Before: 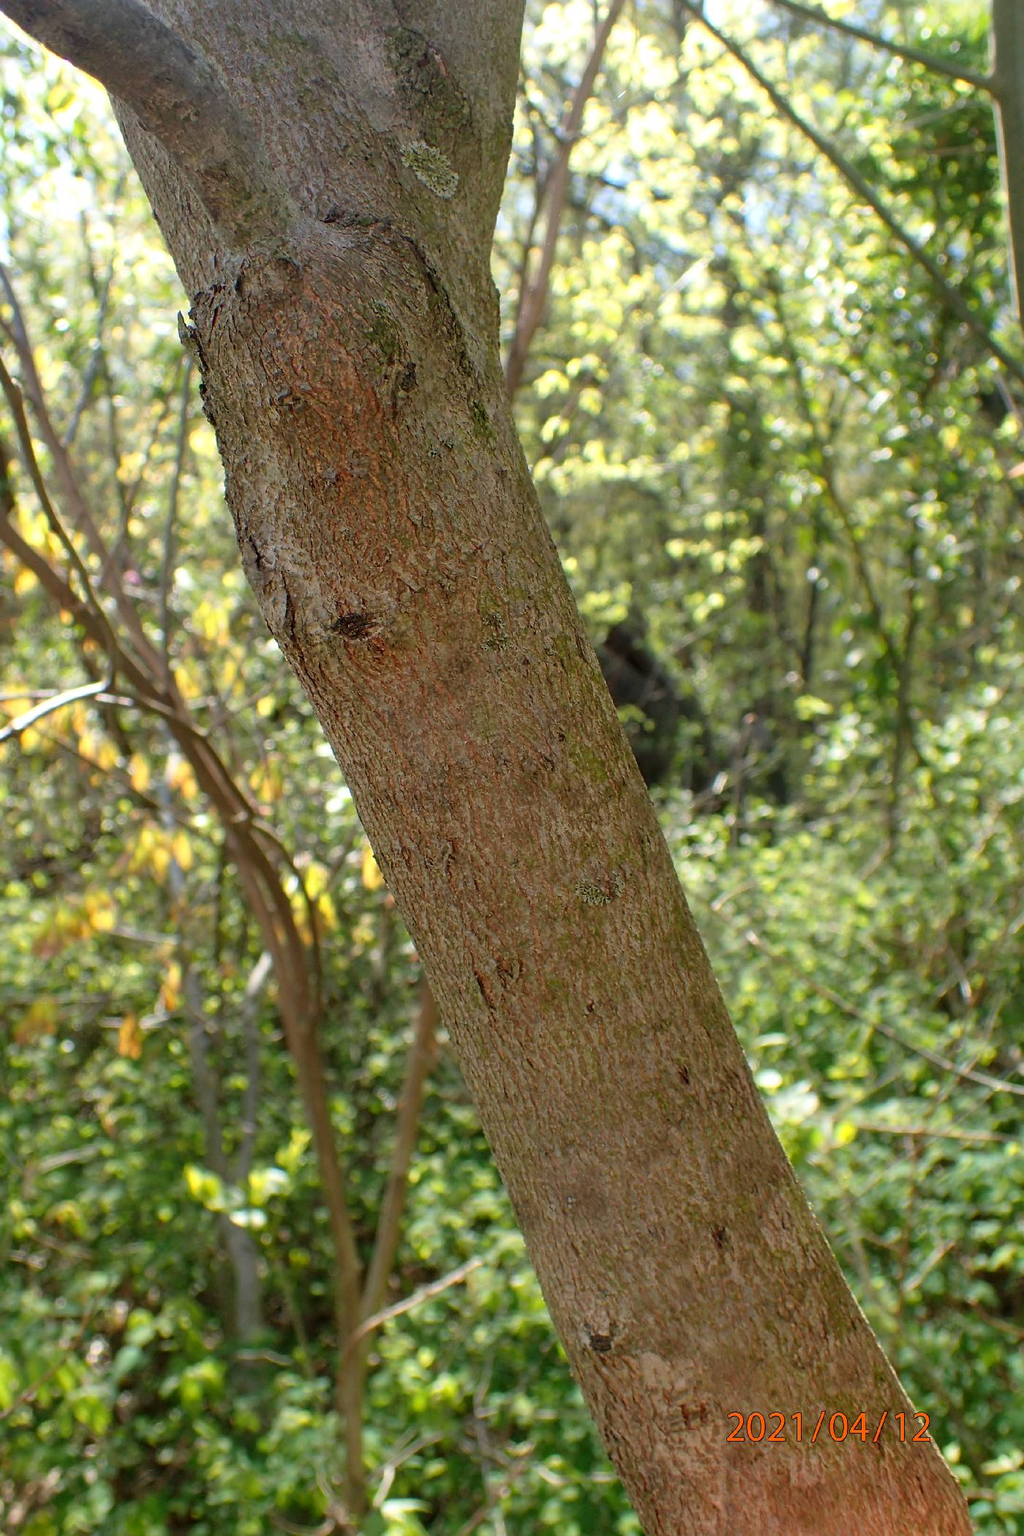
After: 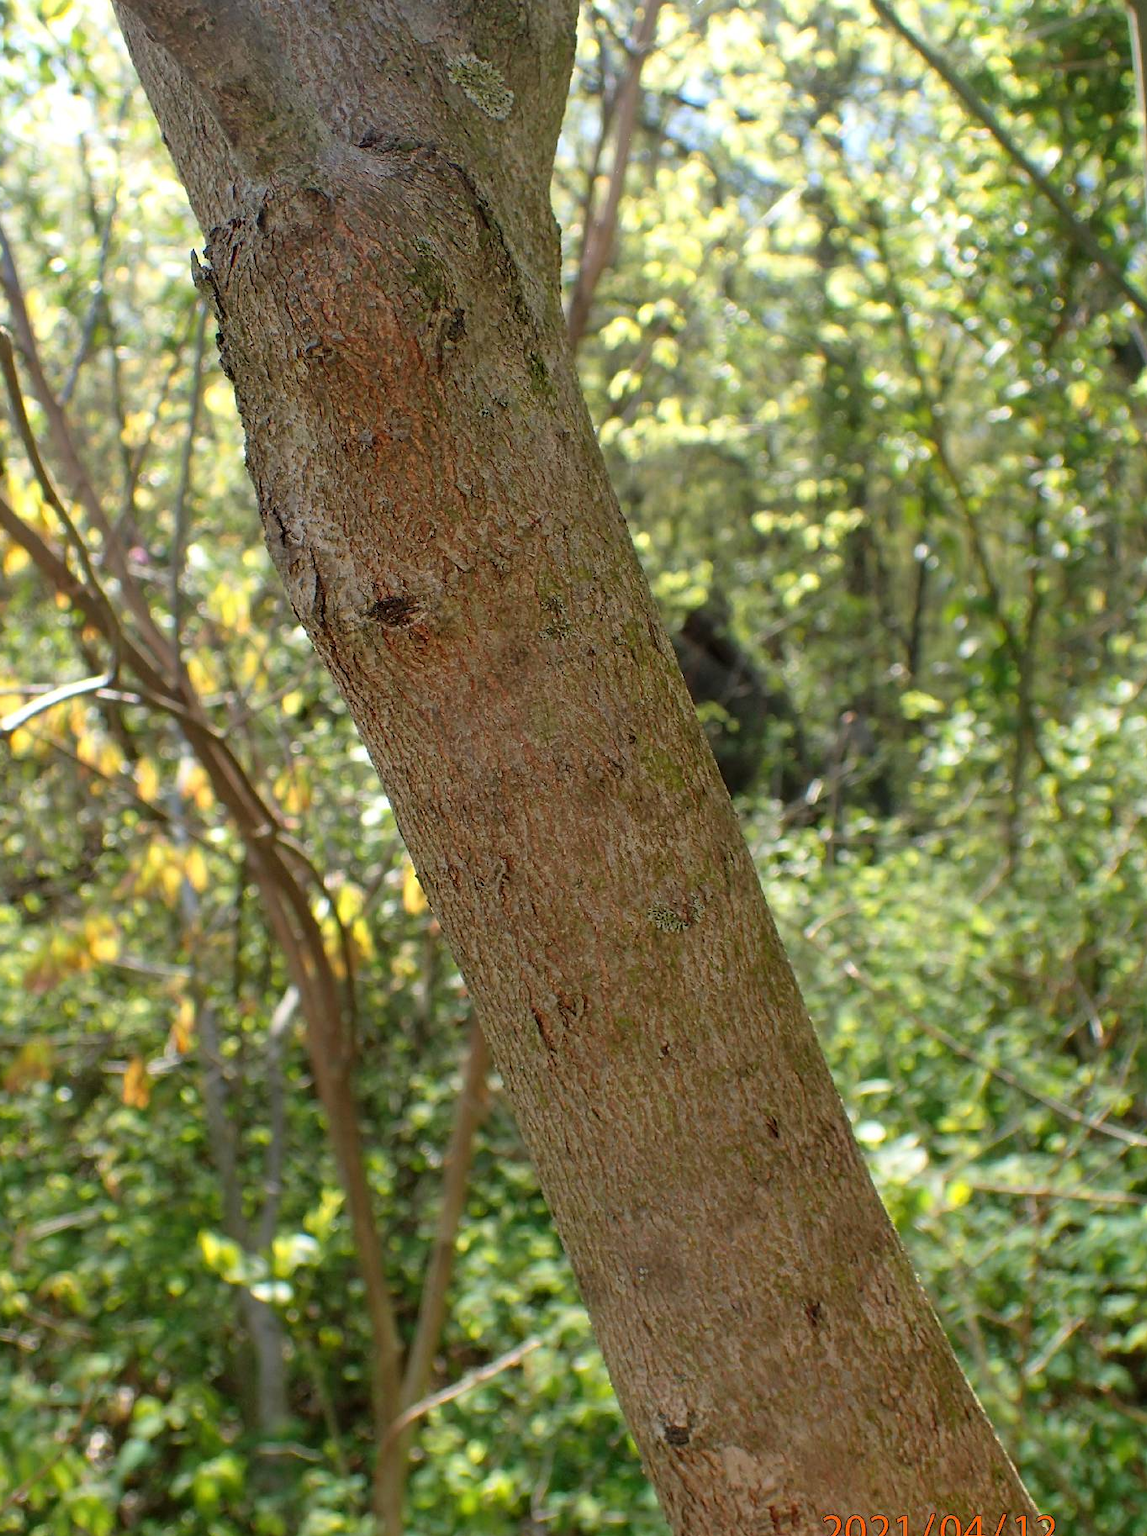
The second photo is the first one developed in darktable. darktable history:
crop: left 1.178%, top 6.169%, right 1.269%, bottom 6.786%
